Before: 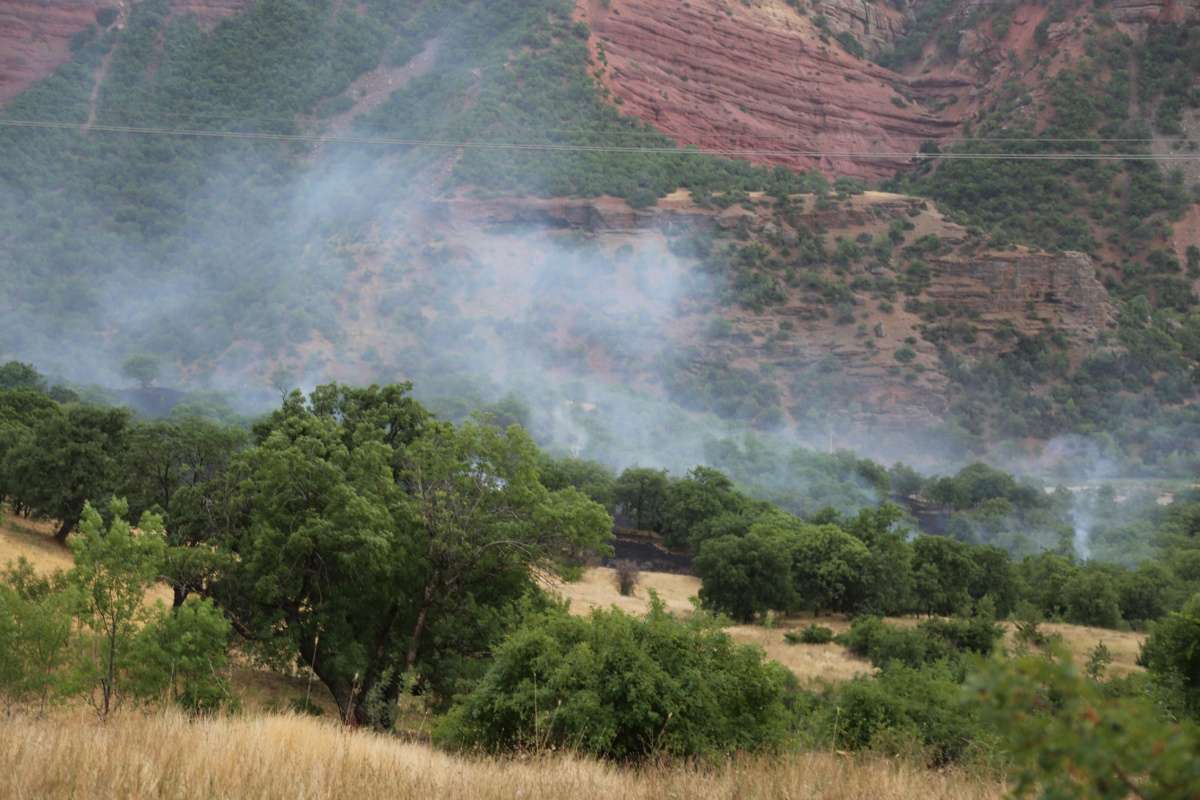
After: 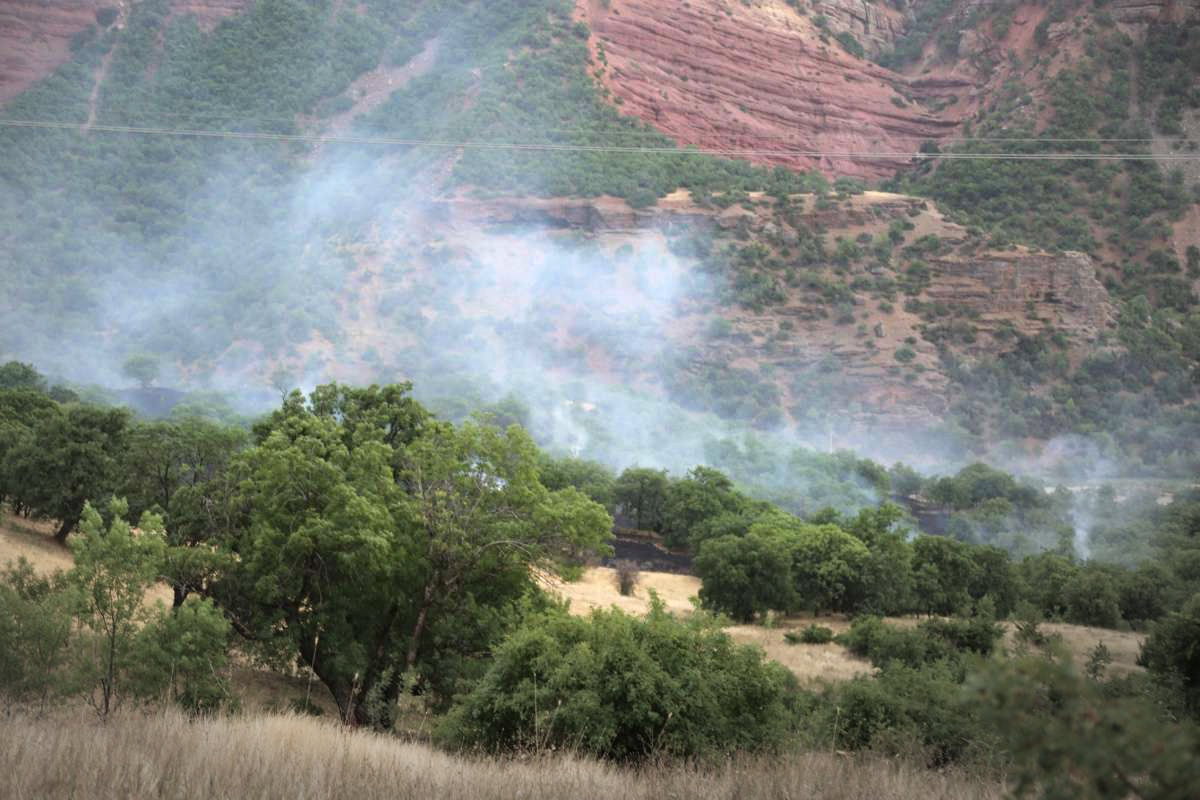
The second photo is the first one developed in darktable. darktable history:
color zones: curves: ch1 [(0, 0.469) (0.01, 0.469) (0.12, 0.446) (0.248, 0.469) (0.5, 0.5) (0.748, 0.5) (0.99, 0.469) (1, 0.469)]
exposure: exposure 0.669 EV, compensate exposure bias true, compensate highlight preservation false
vignetting: fall-off radius 59.85%, brightness -0.575, center (-0.052, -0.355), automatic ratio true
